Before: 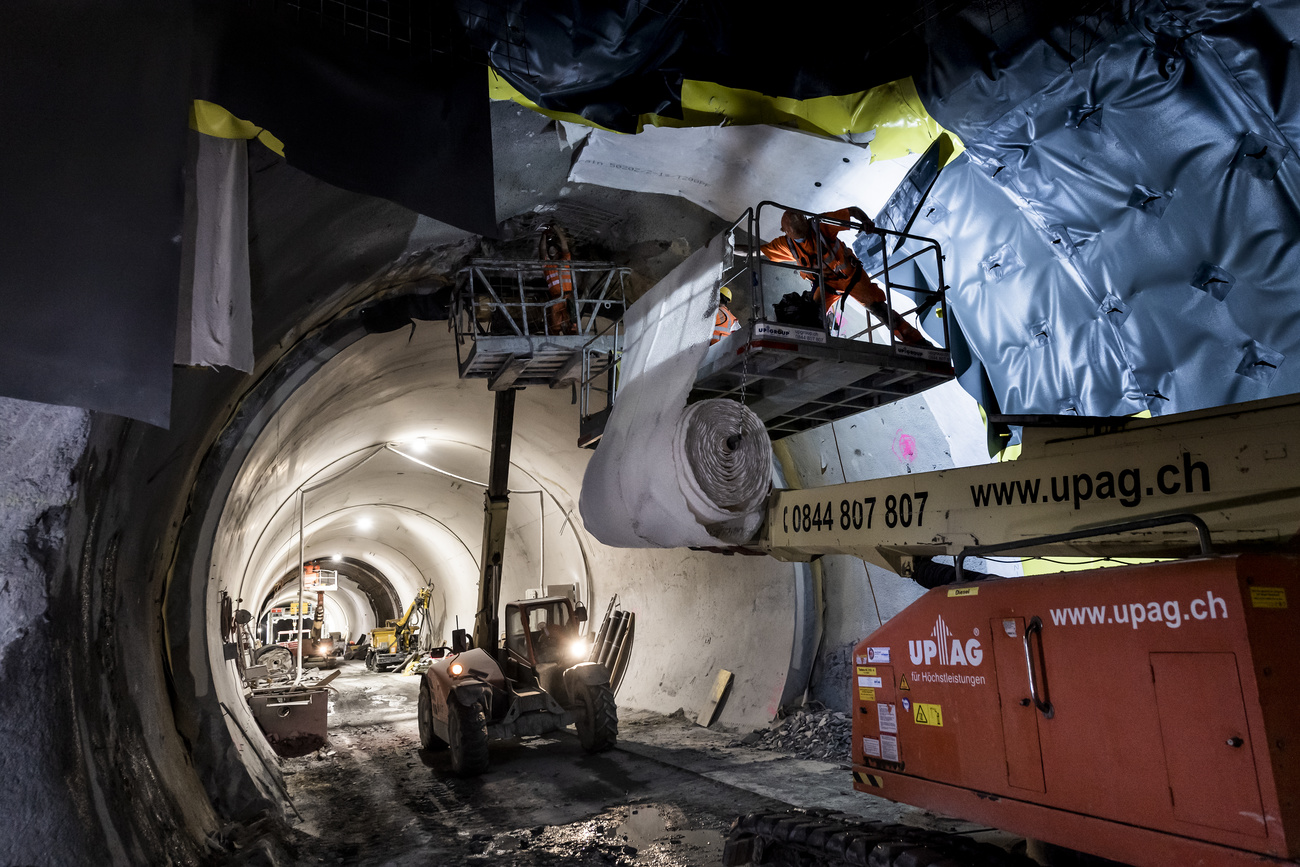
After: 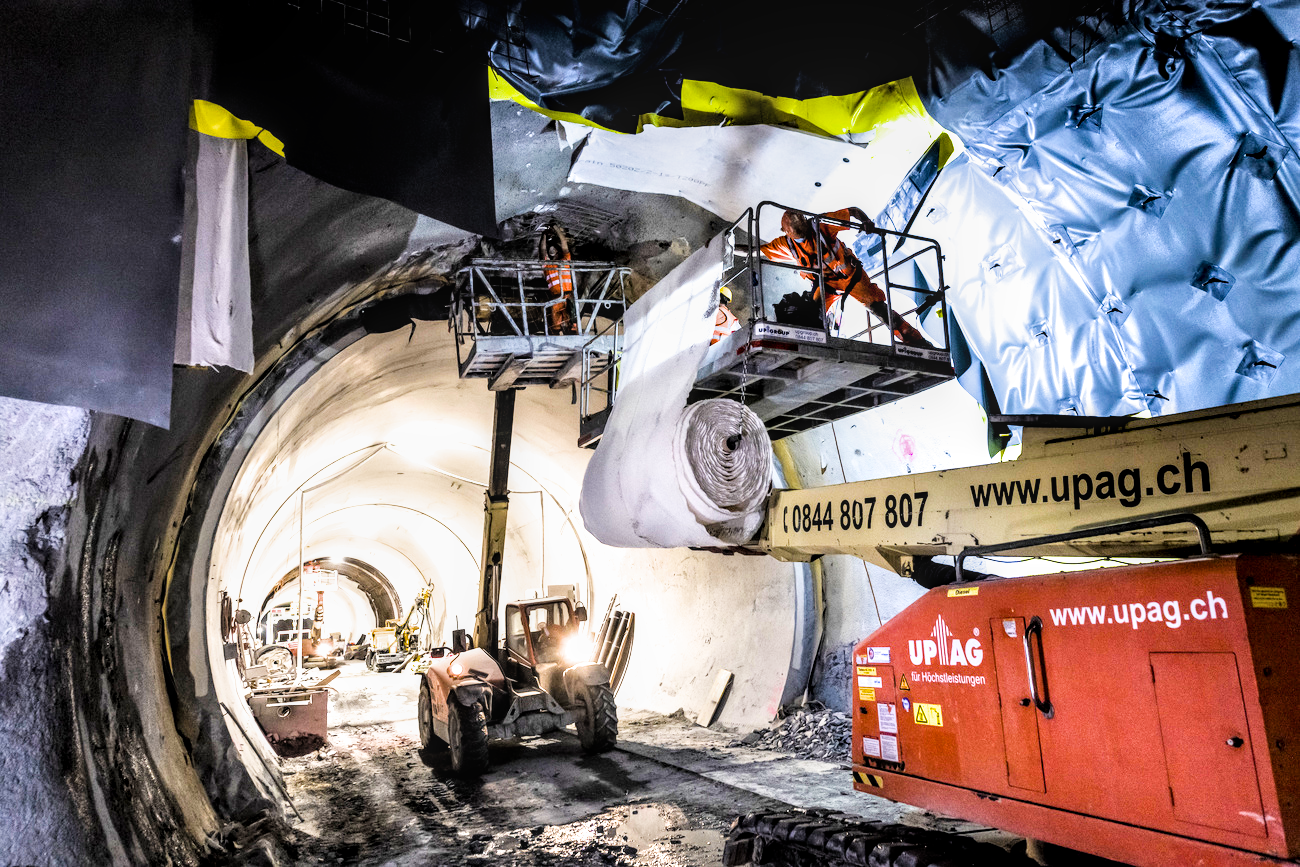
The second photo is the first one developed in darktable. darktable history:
local contrast: on, module defaults
filmic rgb: black relative exposure -5 EV, hardness 2.88, contrast 1.2, highlights saturation mix -30%
color balance rgb: perceptual saturation grading › global saturation 30%, perceptual brilliance grading › global brilliance 10%, global vibrance 20%
exposure: black level correction 0, exposure 2 EV, compensate highlight preservation false
